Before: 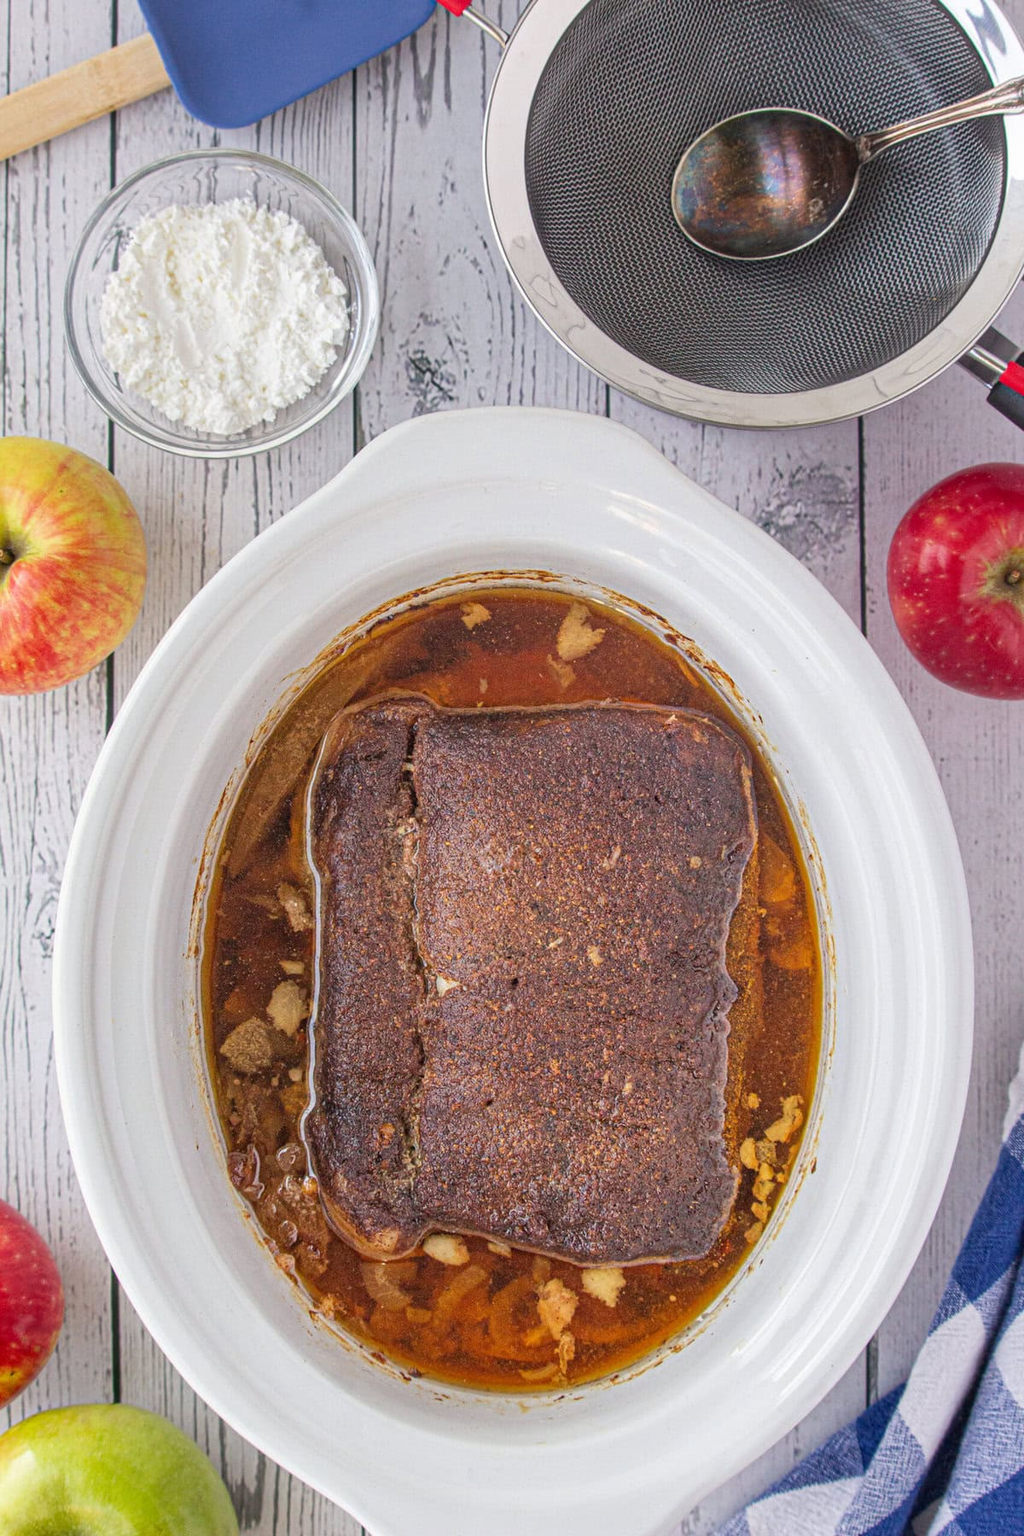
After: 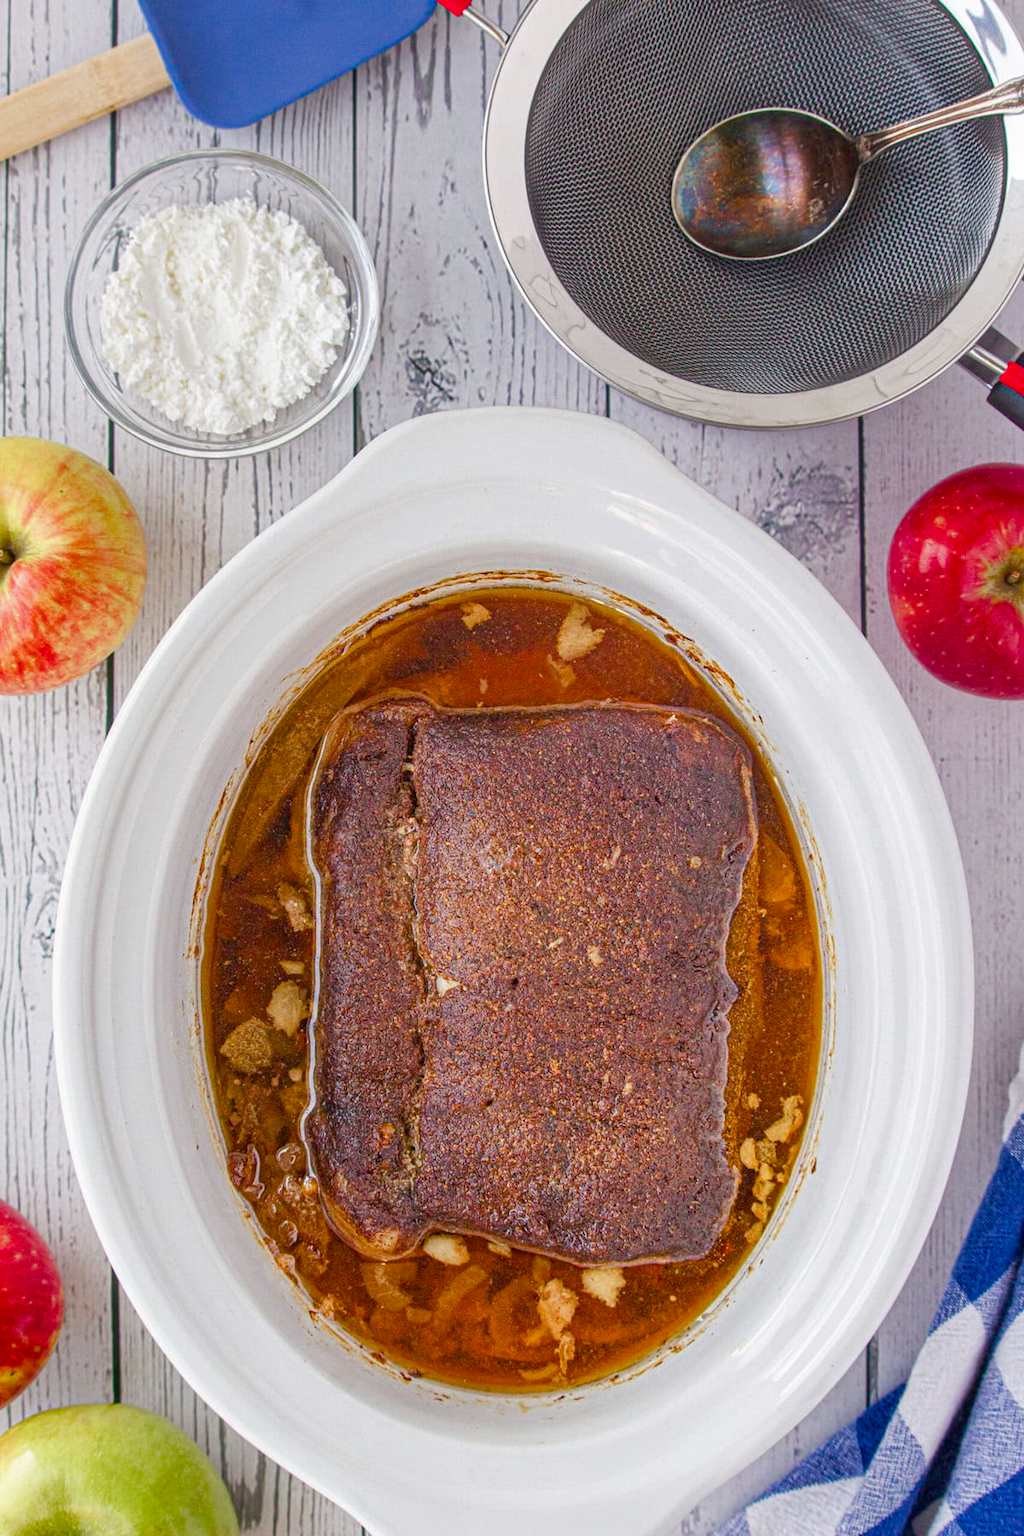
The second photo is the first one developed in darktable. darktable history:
color balance rgb: perceptual saturation grading › global saturation 0.15%, perceptual saturation grading › highlights -29.497%, perceptual saturation grading › mid-tones 29.718%, perceptual saturation grading › shadows 60.051%, global vibrance 20%
